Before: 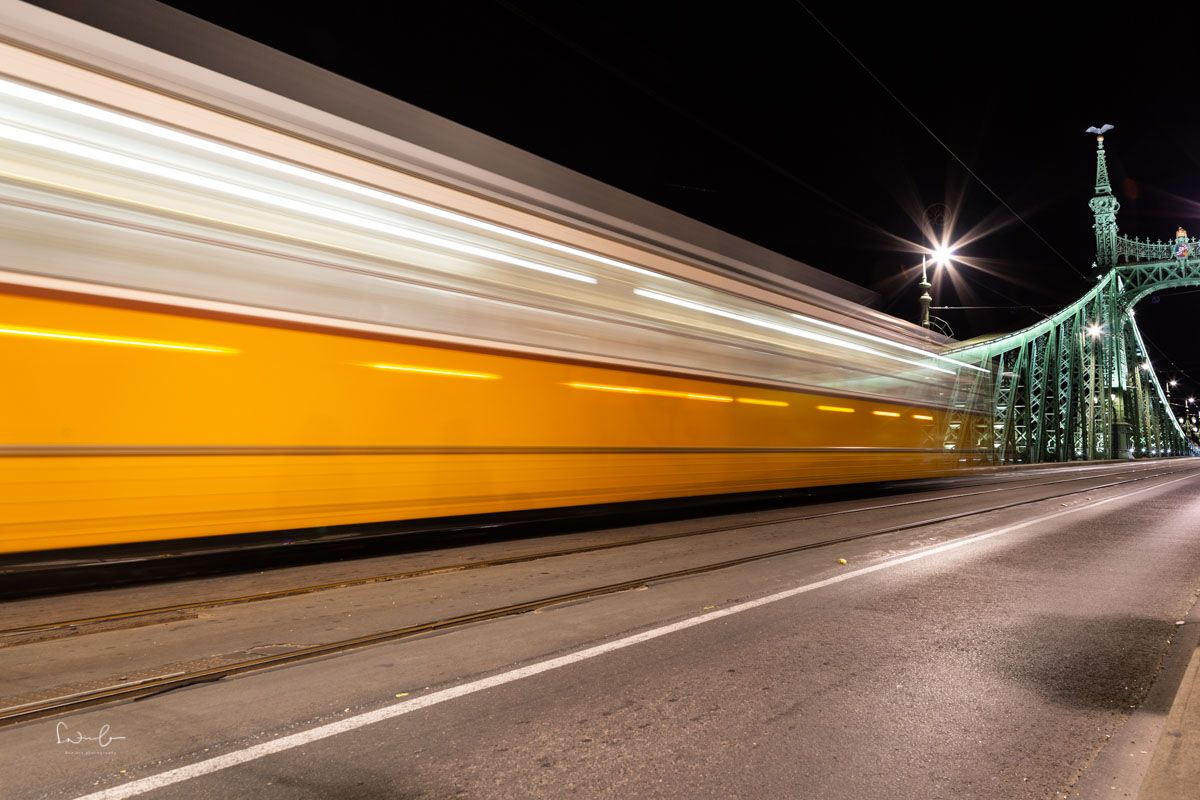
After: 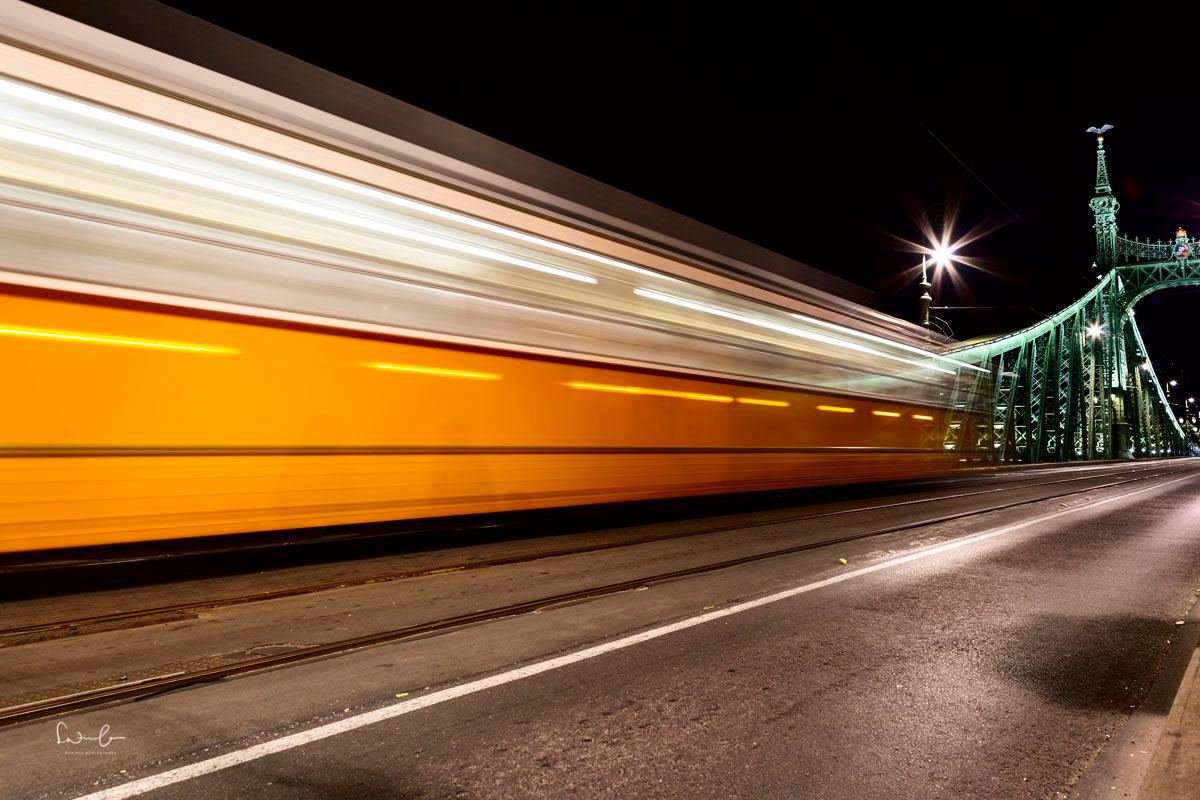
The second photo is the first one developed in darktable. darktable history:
contrast brightness saturation: contrast 0.218, brightness -0.18, saturation 0.234
